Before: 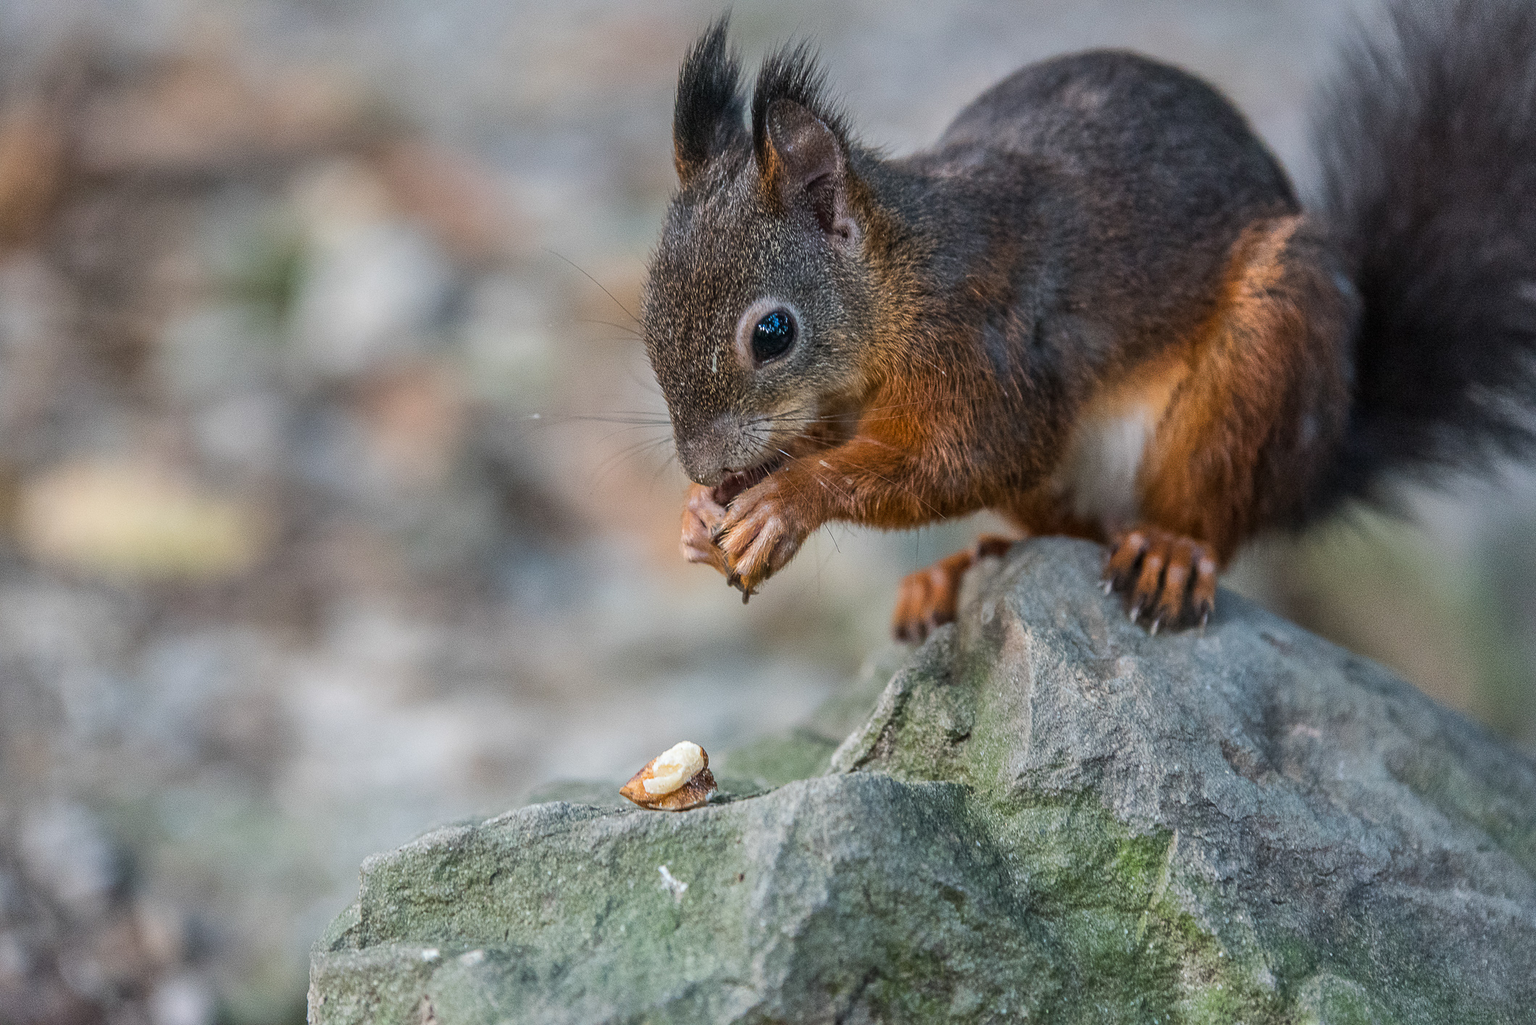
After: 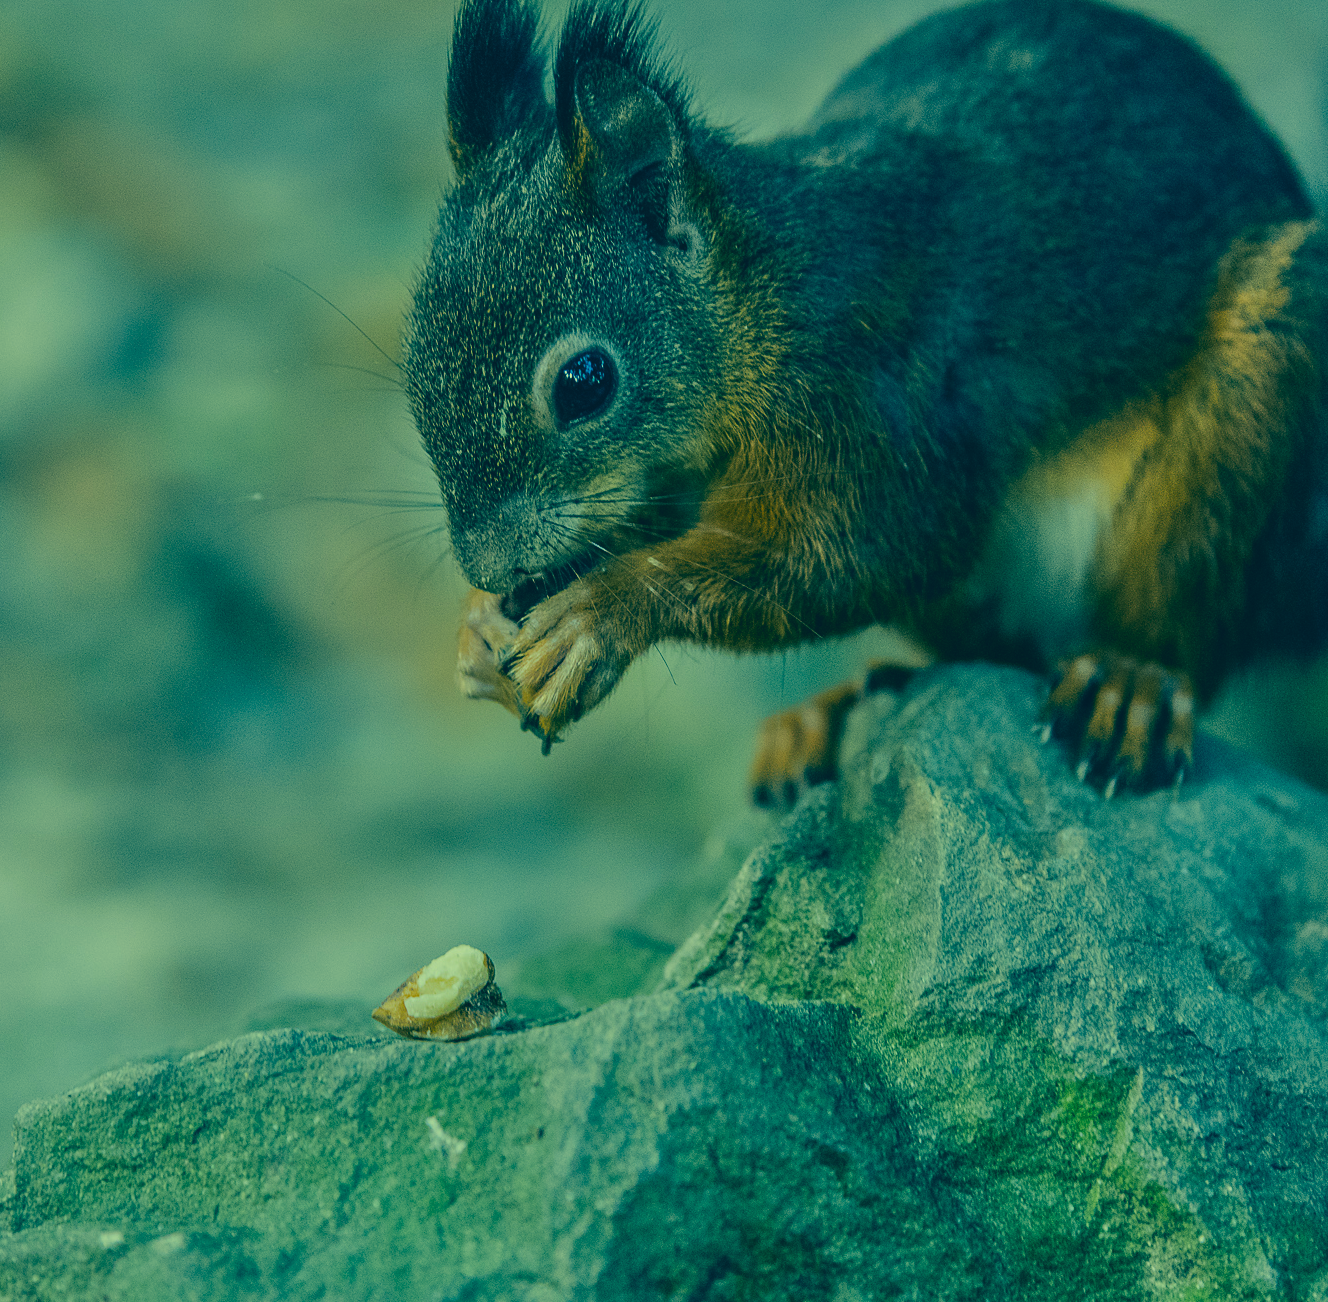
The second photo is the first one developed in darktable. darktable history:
crop and rotate: left 22.827%, top 5.623%, right 14.494%, bottom 2.308%
color correction: highlights a* -16.36, highlights b* 39.88, shadows a* -39.45, shadows b* -25.46
tone equalizer: -8 EV -1.98 EV, -7 EV -1.97 EV, -6 EV -1.98 EV, -5 EV -1.97 EV, -4 EV -1.99 EV, -3 EV -1.99 EV, -2 EV -1.99 EV, -1 EV -1.61 EV, +0 EV -1.98 EV, mask exposure compensation -0.488 EV
exposure: black level correction 0, exposure 1.287 EV, compensate highlight preservation false
